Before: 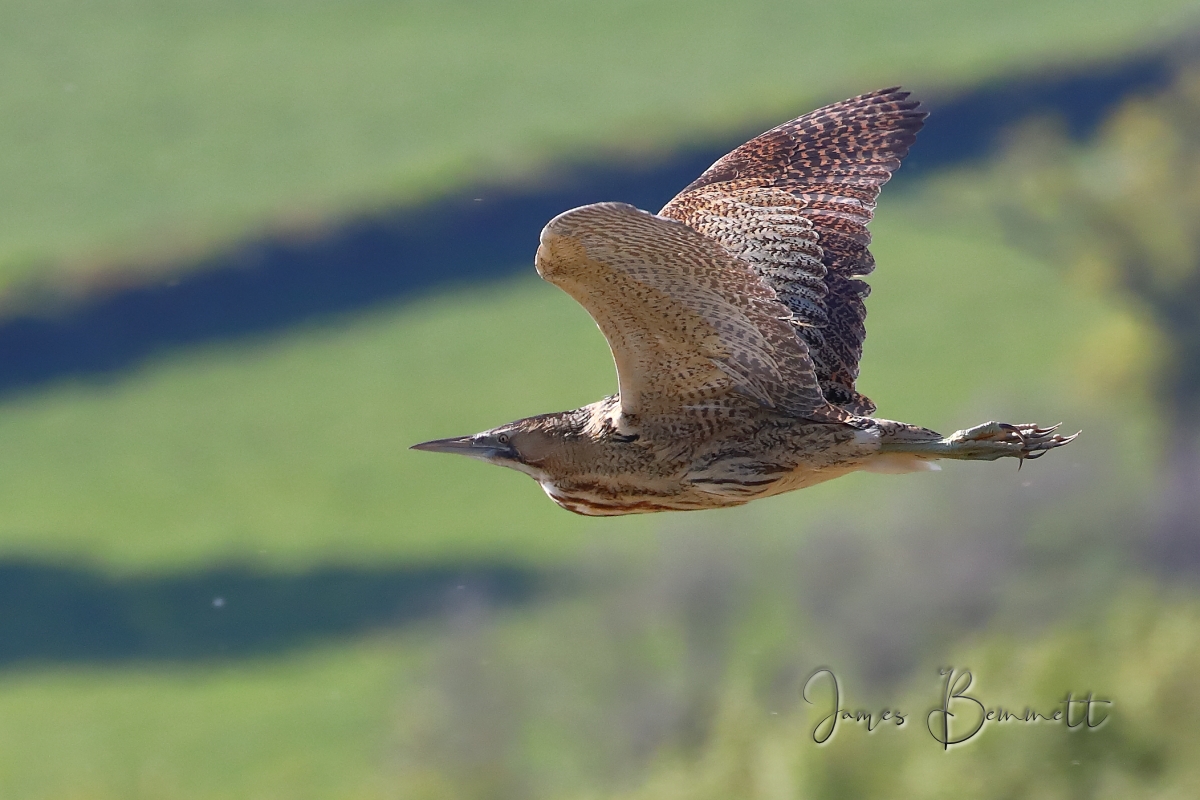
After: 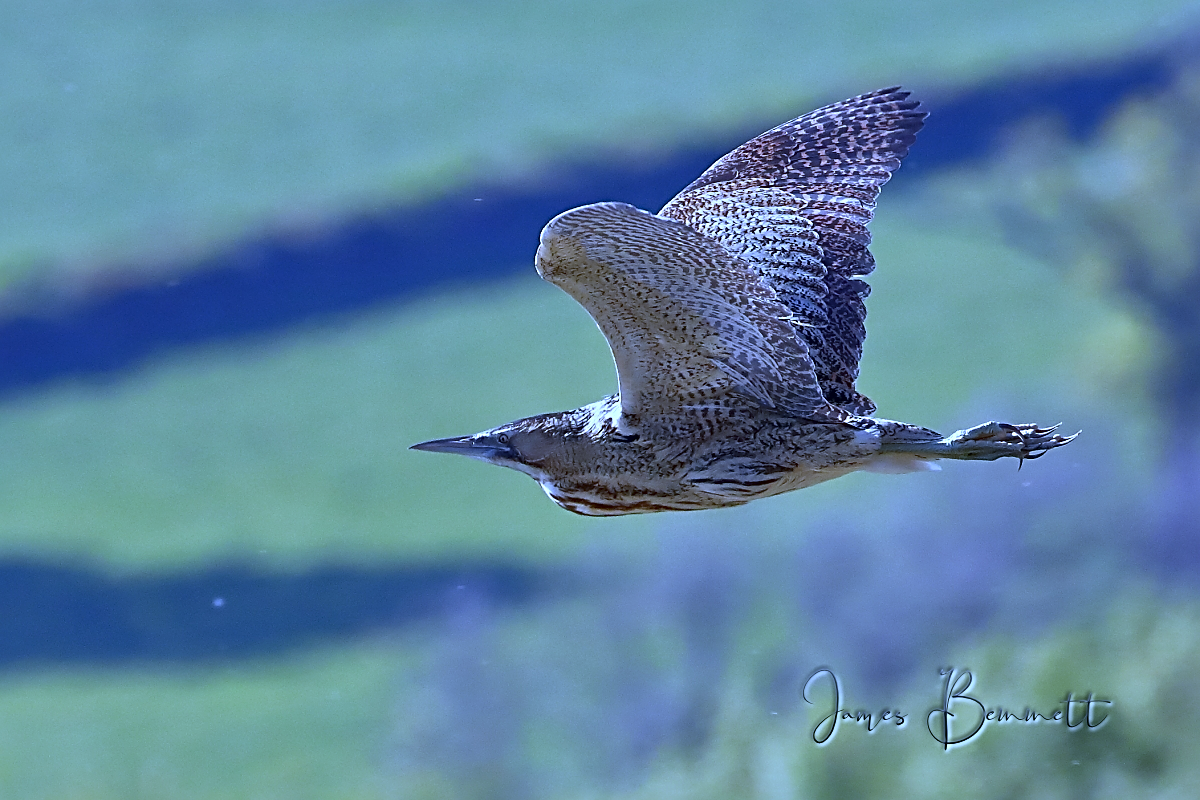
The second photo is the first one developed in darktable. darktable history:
sharpen: radius 2.767
local contrast: mode bilateral grid, contrast 30, coarseness 25, midtone range 0.2
white balance: red 0.766, blue 1.537
